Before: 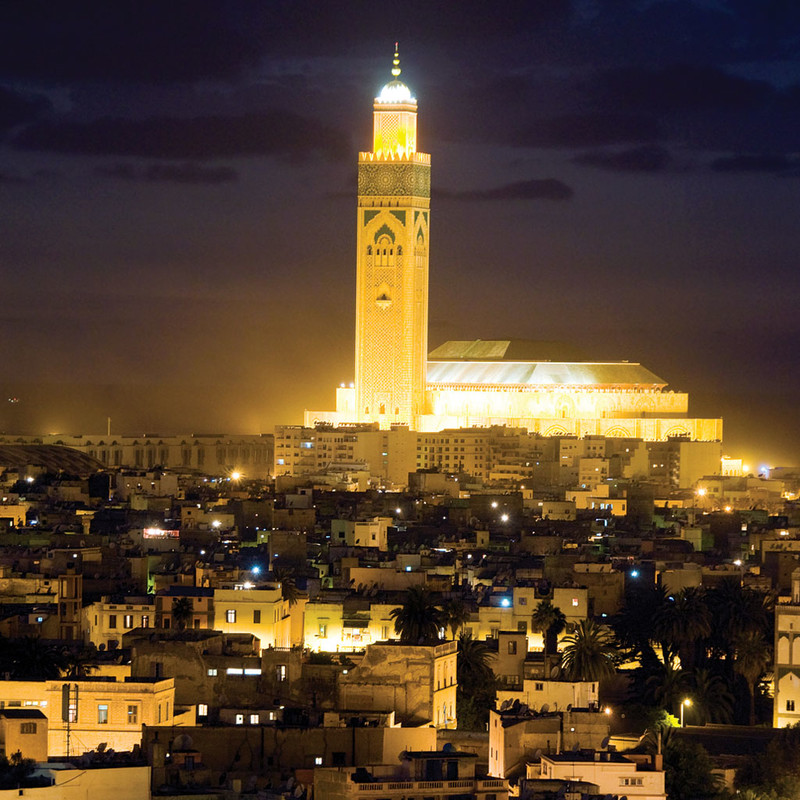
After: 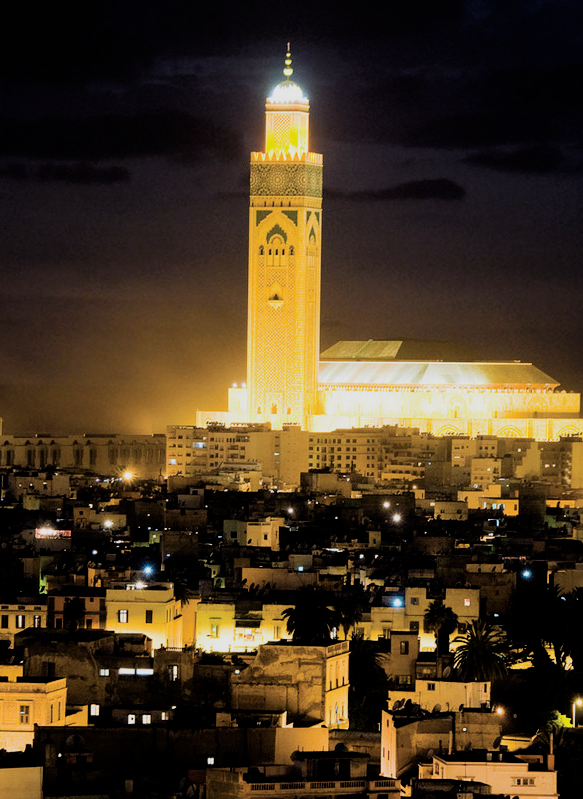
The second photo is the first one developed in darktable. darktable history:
tone equalizer: edges refinement/feathering 500, mask exposure compensation -1.57 EV, preserve details no
crop: left 13.606%, right 13.413%
filmic rgb: black relative exposure -5.08 EV, white relative exposure 3.96 EV, hardness 2.88, contrast 1.301, highlights saturation mix -9.32%
